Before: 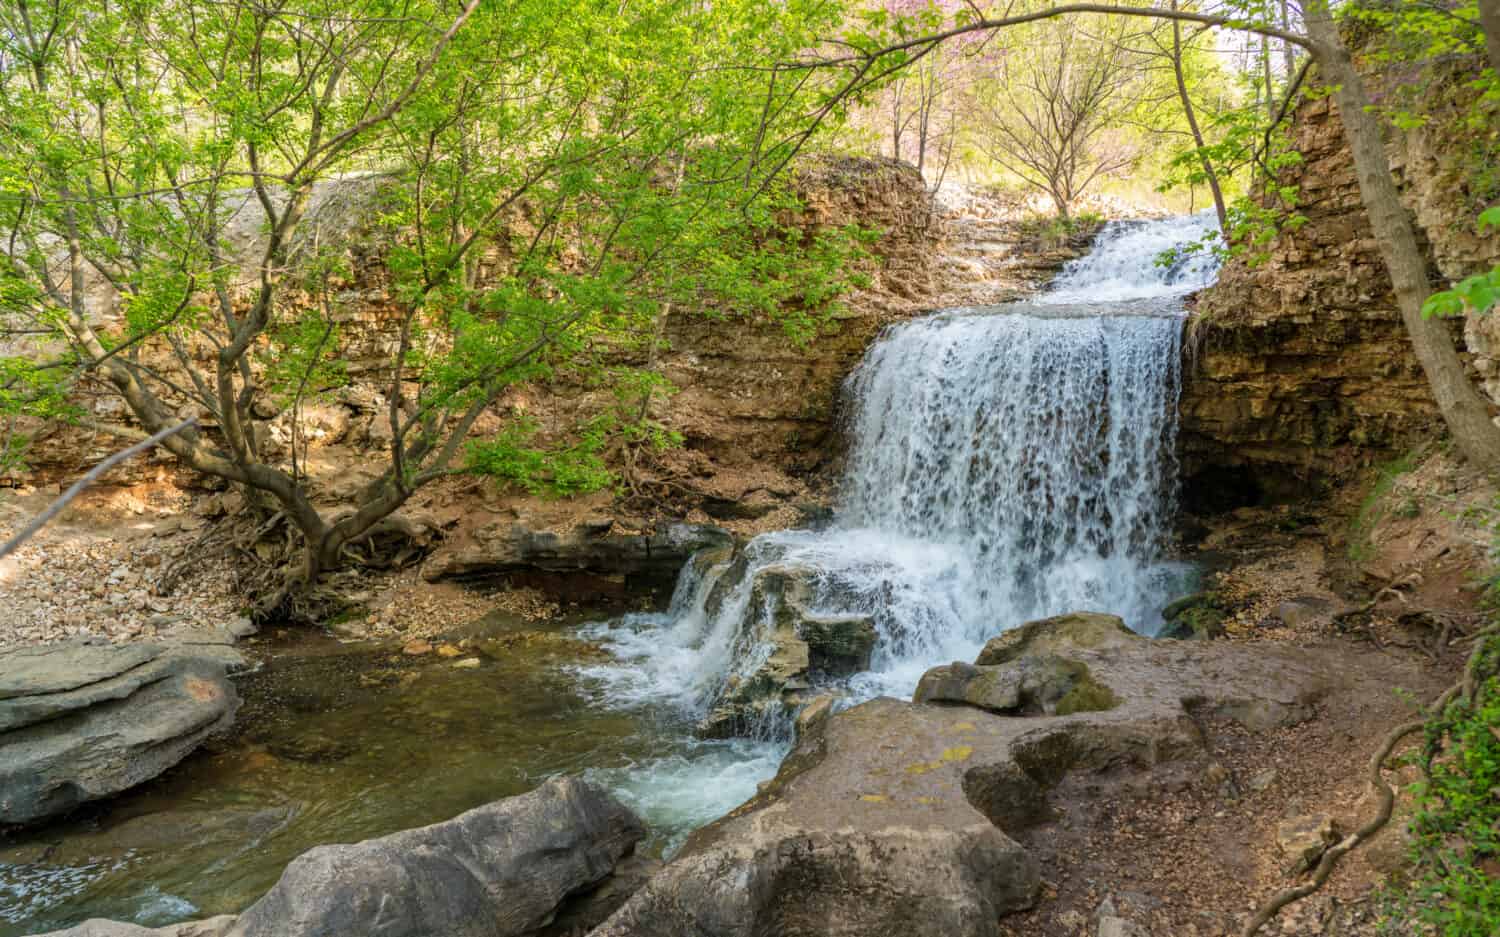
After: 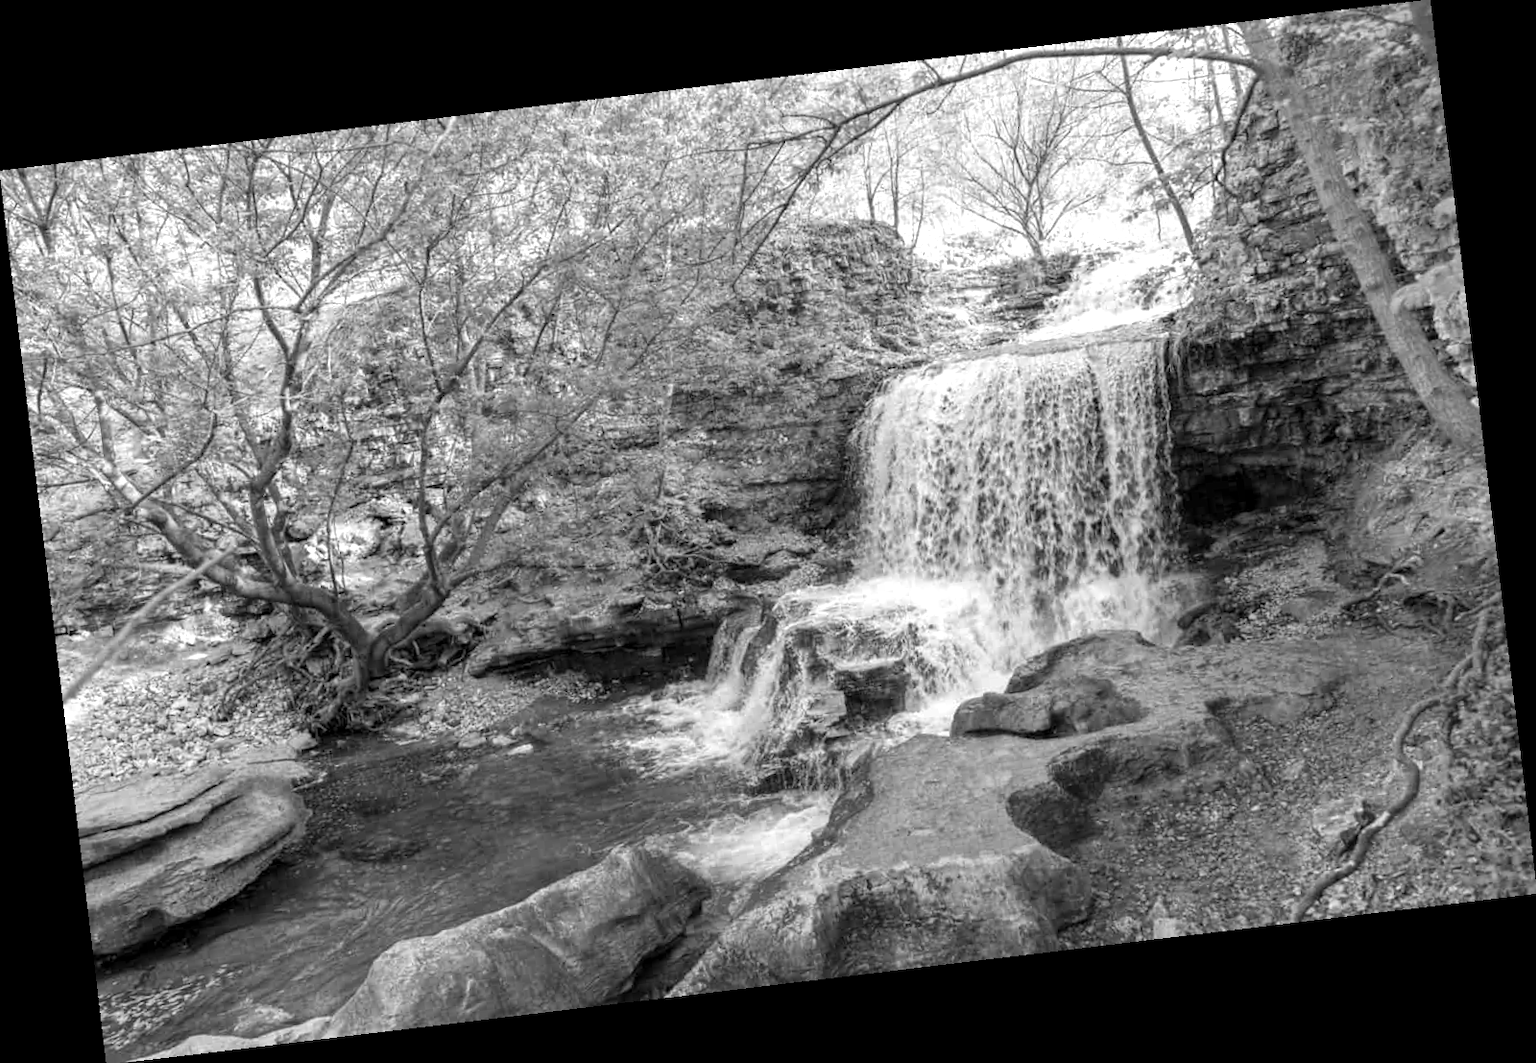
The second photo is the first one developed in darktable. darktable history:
exposure: black level correction 0.001, exposure 0.5 EV, compensate exposure bias true, compensate highlight preservation false
monochrome: on, module defaults
rotate and perspective: rotation -6.83°, automatic cropping off
